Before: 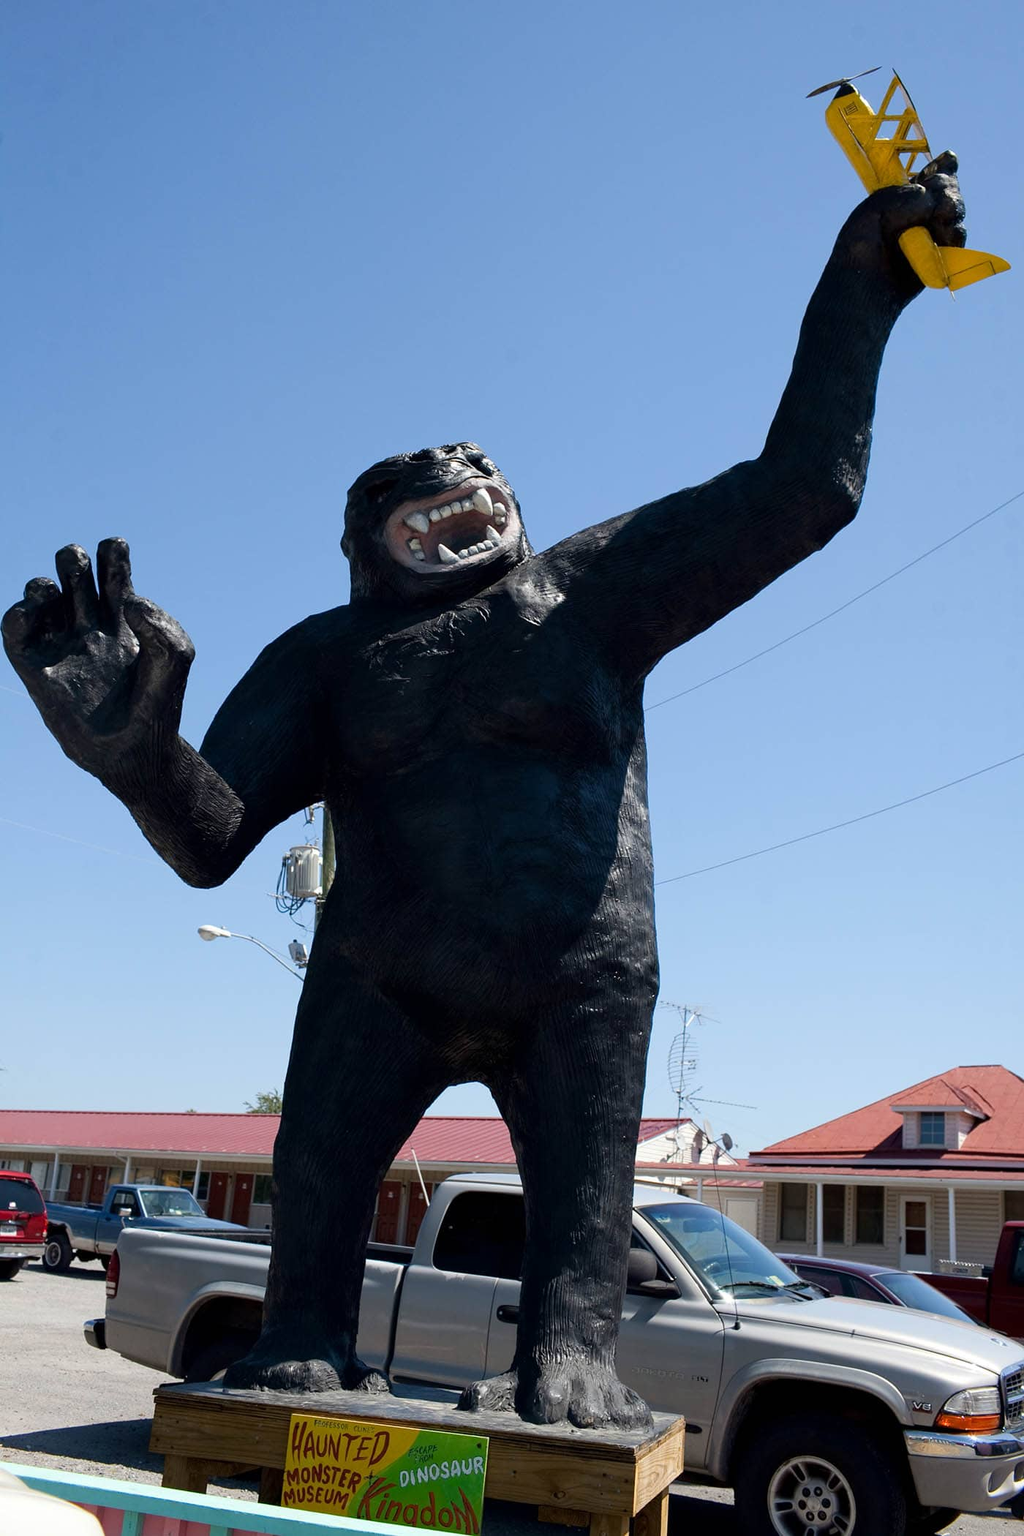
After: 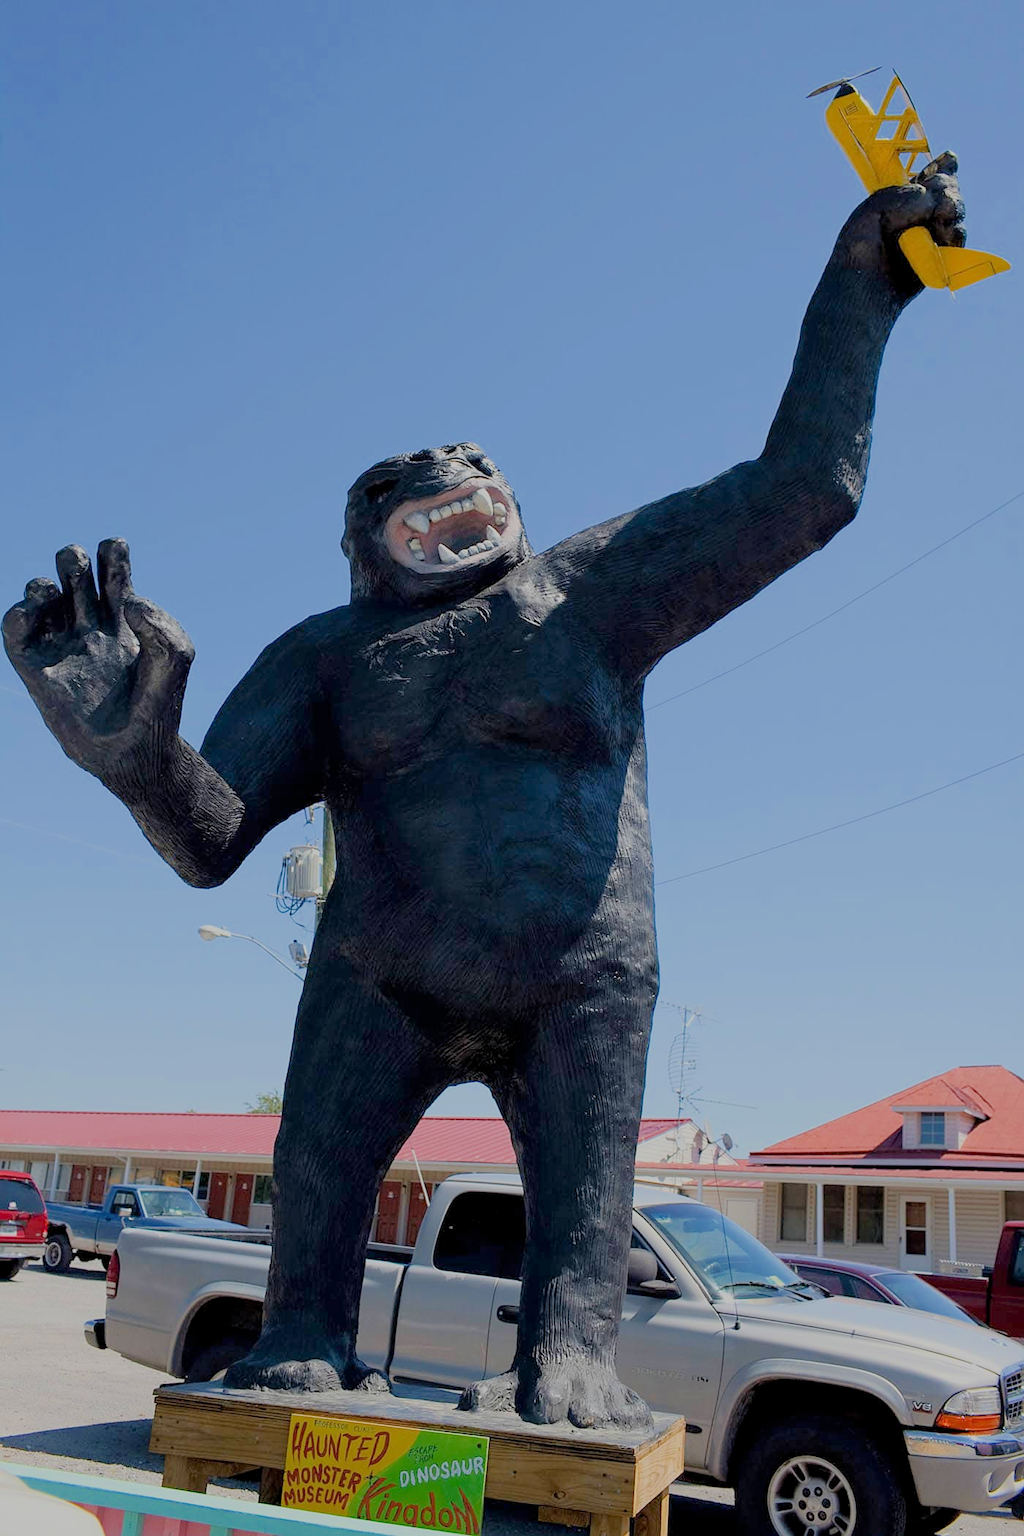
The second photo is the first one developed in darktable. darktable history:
exposure: exposure 1 EV, compensate highlight preservation false
sharpen: radius 1.241, amount 0.307, threshold 0.189
filmic rgb: black relative exposure -7.97 EV, white relative exposure 8.06 EV, target black luminance 0%, hardness 2.42, latitude 76.11%, contrast 0.562, shadows ↔ highlights balance 0.013%, color science v5 (2021), contrast in shadows safe, contrast in highlights safe
